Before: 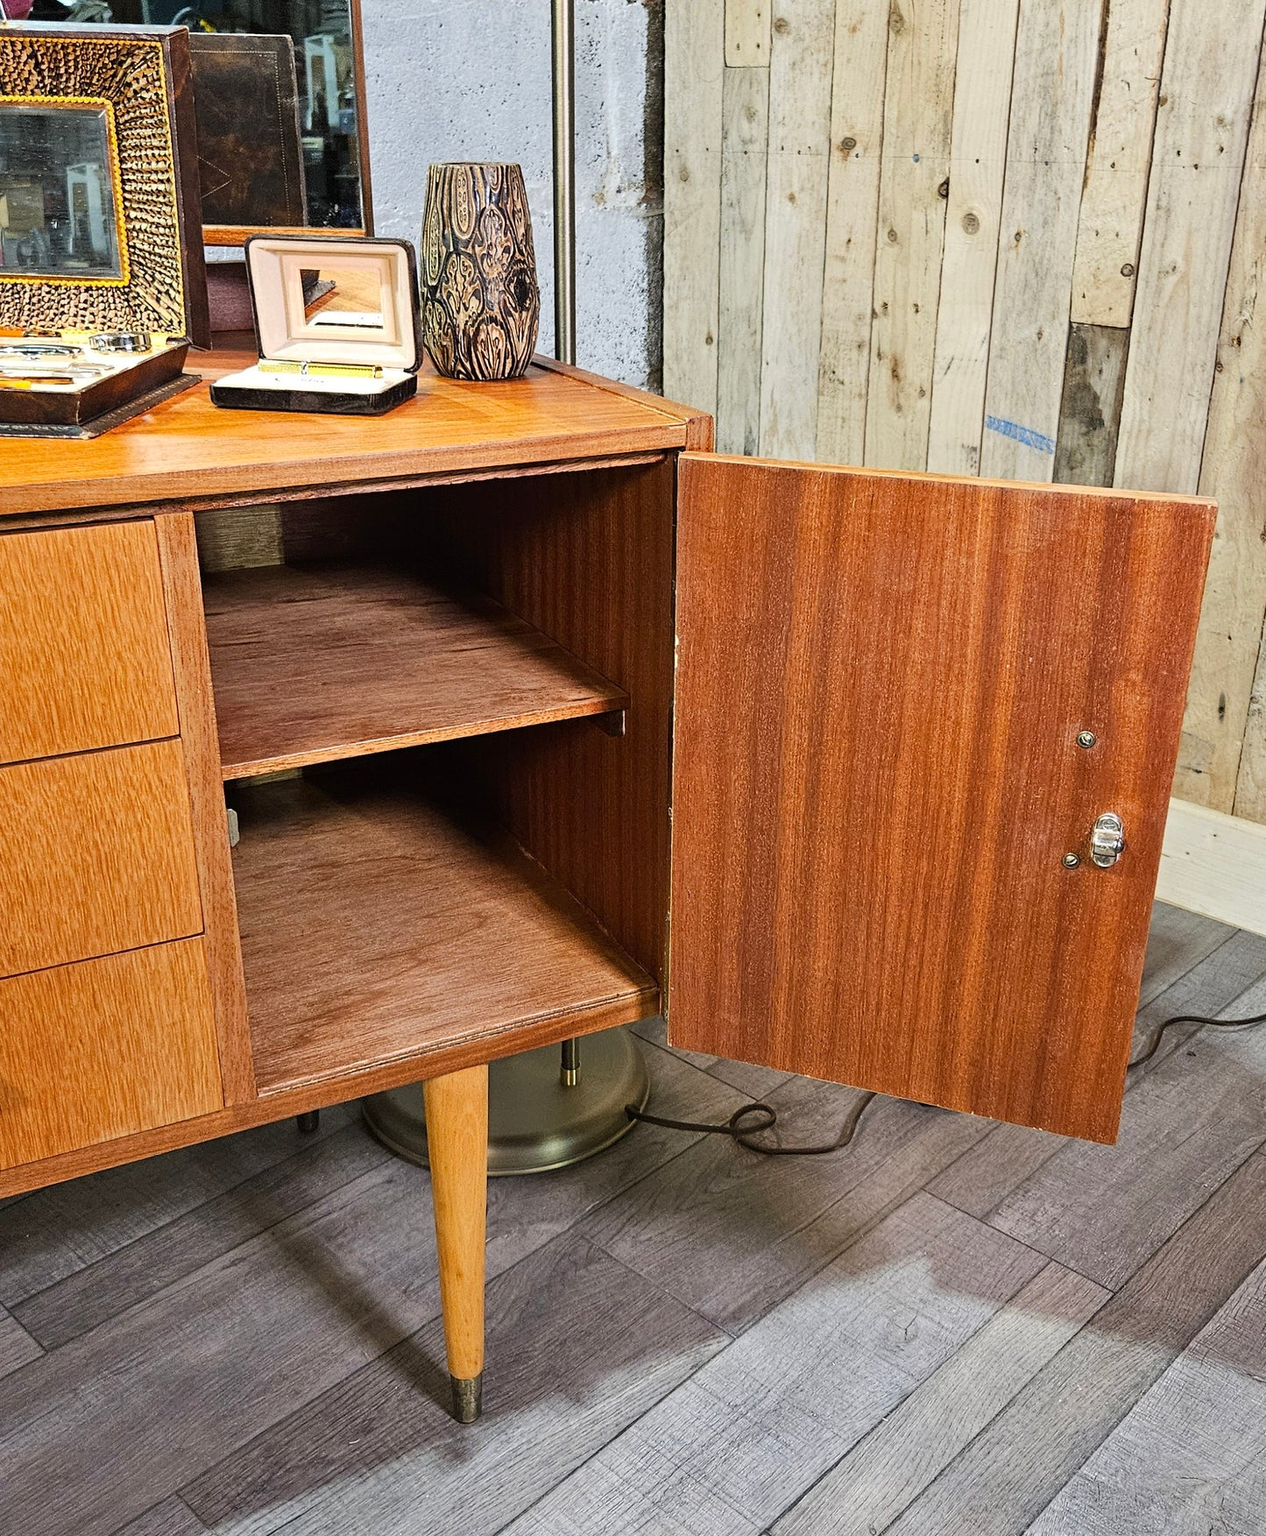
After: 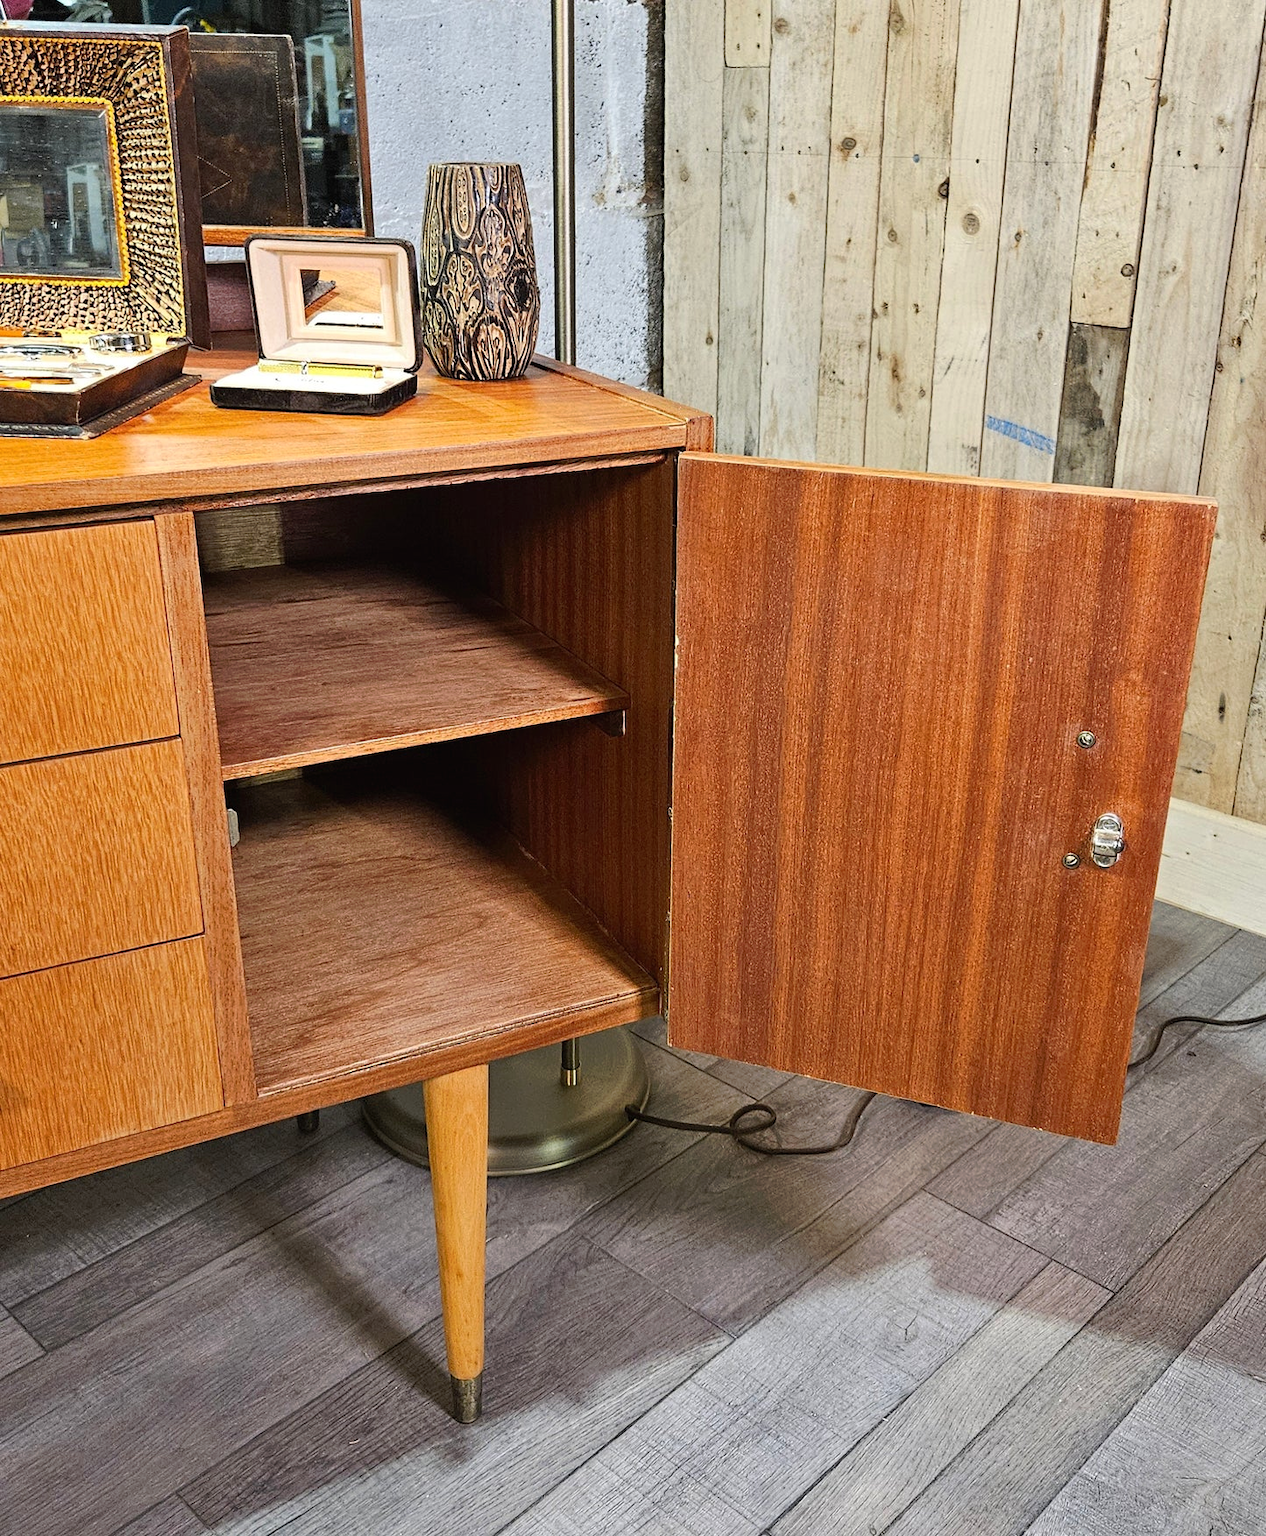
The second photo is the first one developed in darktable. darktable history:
tone curve: curves: ch0 [(0, 0) (0.003, 0.013) (0.011, 0.017) (0.025, 0.028) (0.044, 0.049) (0.069, 0.07) (0.1, 0.103) (0.136, 0.143) (0.177, 0.186) (0.224, 0.232) (0.277, 0.282) (0.335, 0.333) (0.399, 0.405) (0.468, 0.477) (0.543, 0.54) (0.623, 0.627) (0.709, 0.709) (0.801, 0.798) (0.898, 0.902) (1, 1)], preserve colors none
